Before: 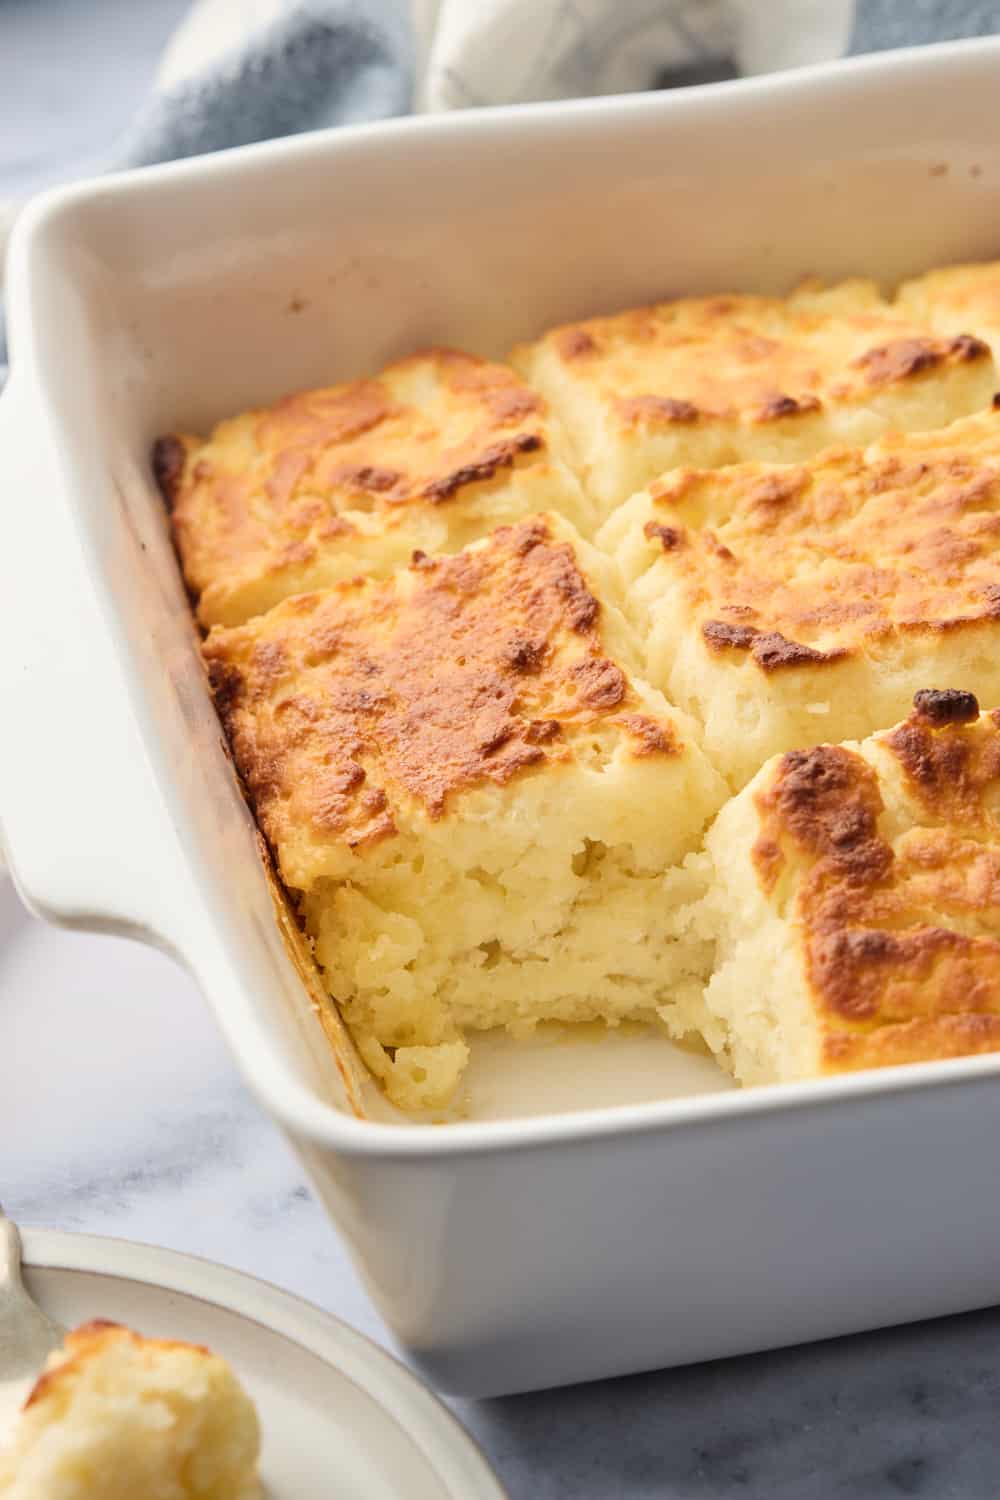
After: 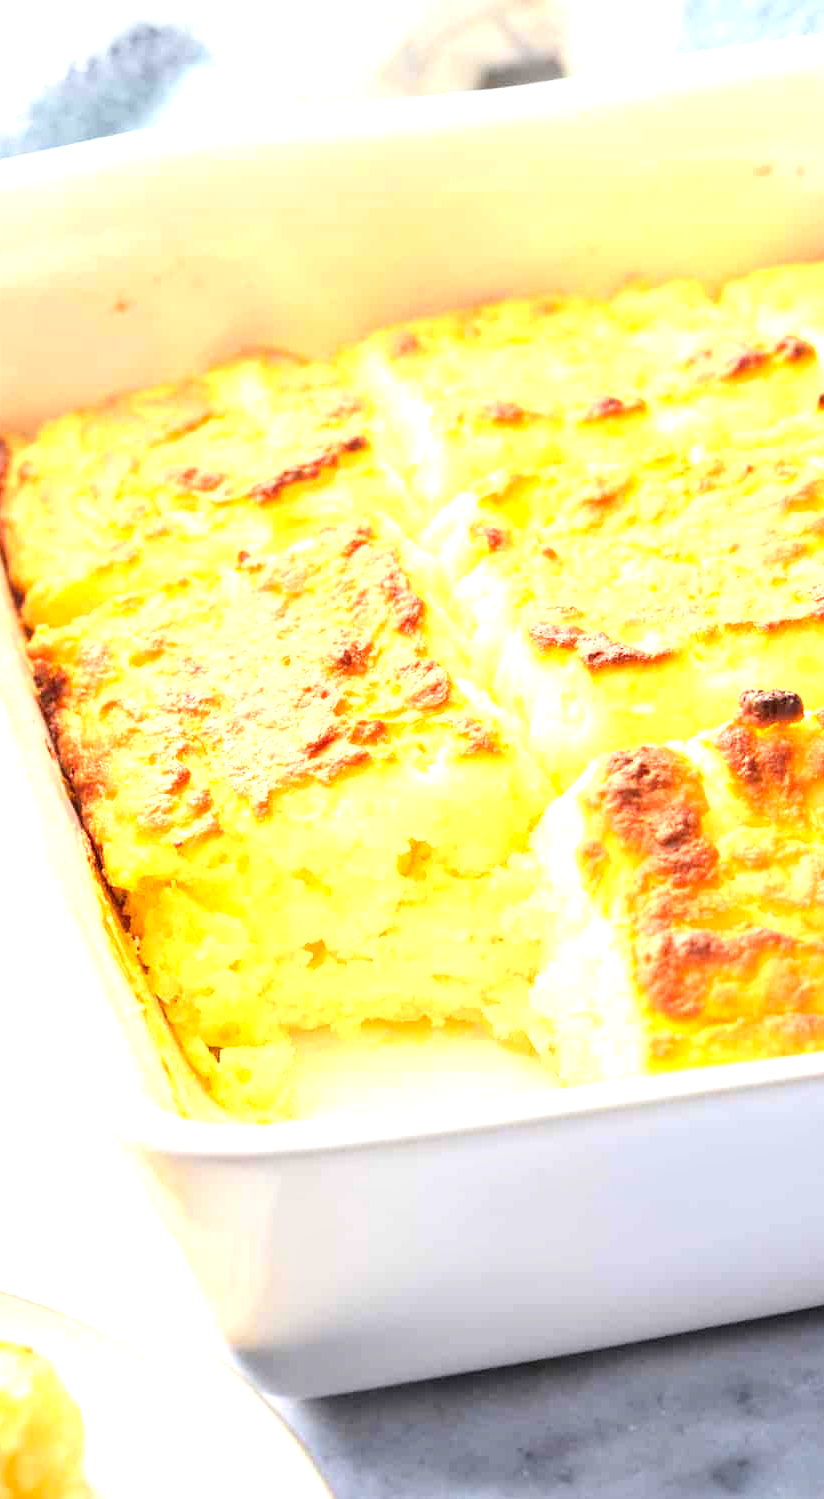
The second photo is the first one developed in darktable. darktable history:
contrast brightness saturation: contrast 0.072, brightness 0.082, saturation 0.185
tone equalizer: -8 EV -0.744 EV, -7 EV -0.72 EV, -6 EV -0.588 EV, -5 EV -0.406 EV, -3 EV 0.396 EV, -2 EV 0.6 EV, -1 EV 0.684 EV, +0 EV 0.727 EV, mask exposure compensation -0.497 EV
crop: left 17.552%, bottom 0.02%
exposure: black level correction 0, exposure 1 EV, compensate highlight preservation false
tone curve: curves: ch0 [(0, 0) (0.003, 0.003) (0.011, 0.011) (0.025, 0.025) (0.044, 0.045) (0.069, 0.07) (0.1, 0.101) (0.136, 0.138) (0.177, 0.18) (0.224, 0.228) (0.277, 0.281) (0.335, 0.34) (0.399, 0.405) (0.468, 0.475) (0.543, 0.551) (0.623, 0.633) (0.709, 0.72) (0.801, 0.813) (0.898, 0.907) (1, 1)], color space Lab, independent channels
